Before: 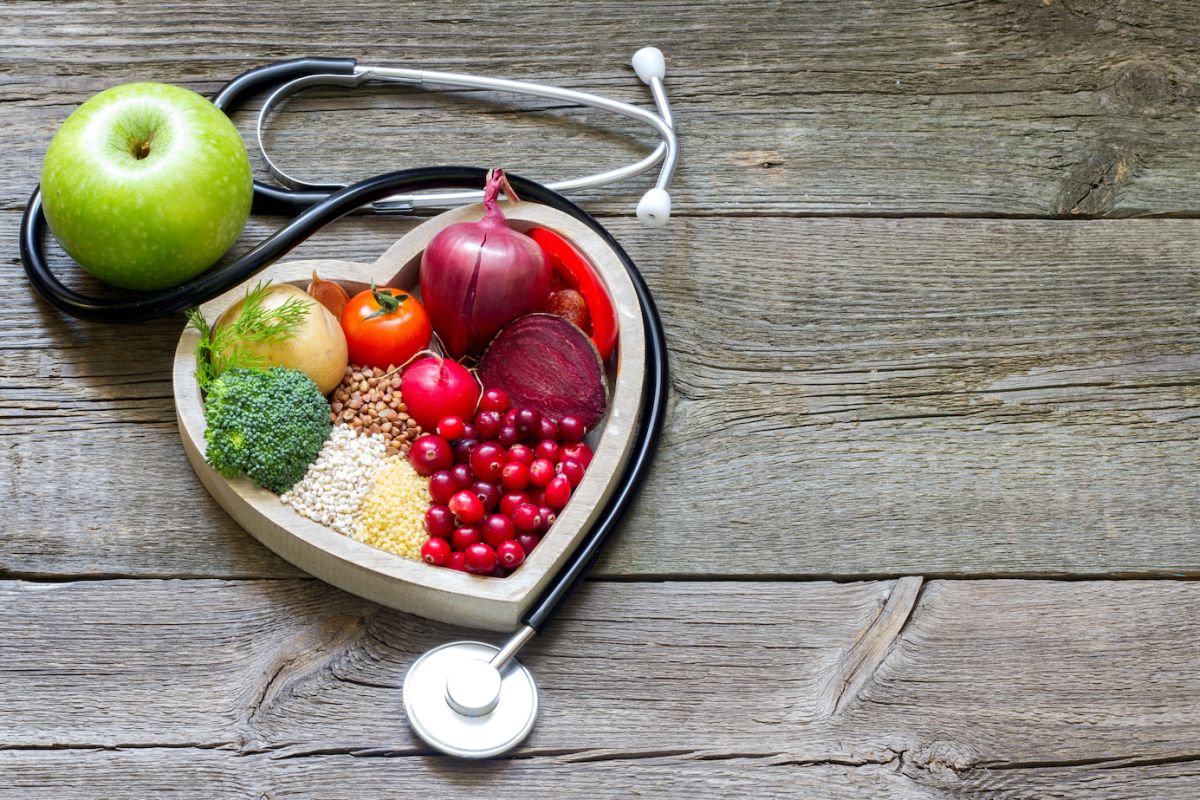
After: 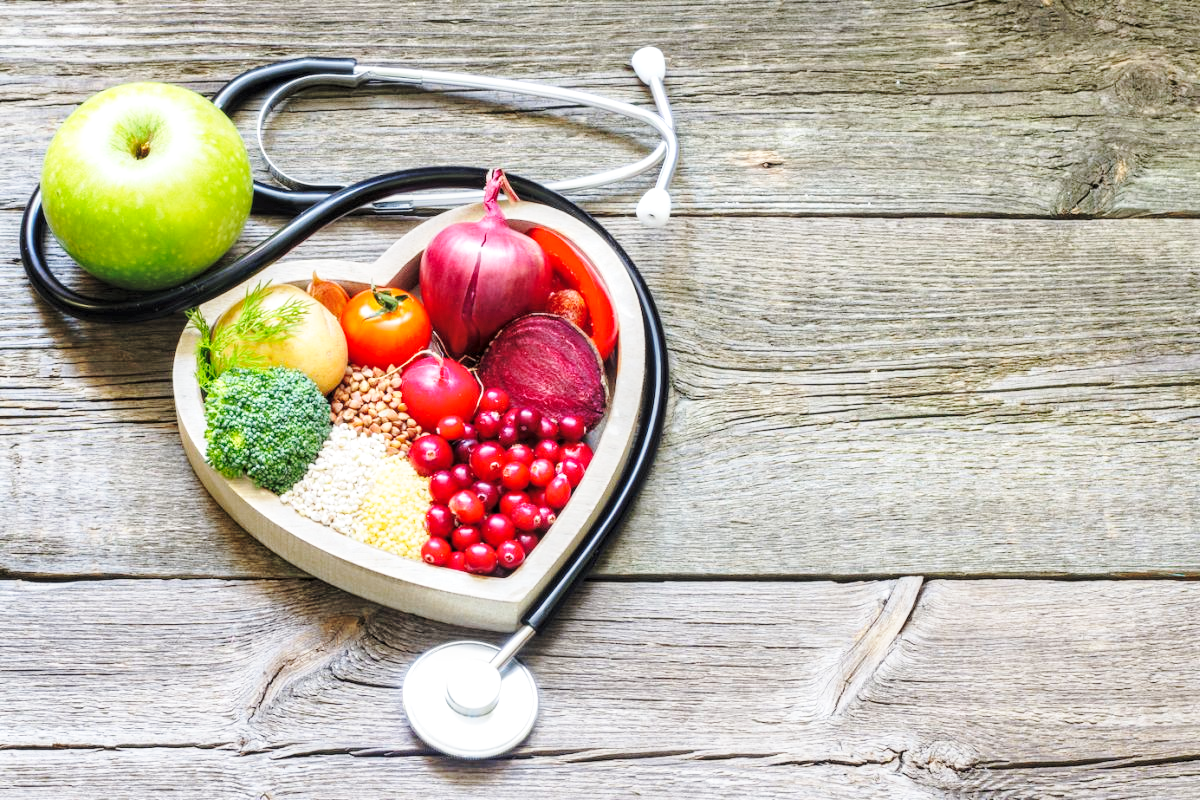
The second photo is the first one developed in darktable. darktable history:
base curve: curves: ch0 [(0, 0) (0.028, 0.03) (0.121, 0.232) (0.46, 0.748) (0.859, 0.968) (1, 1)], preserve colors none
contrast brightness saturation: brightness 0.142
local contrast: on, module defaults
